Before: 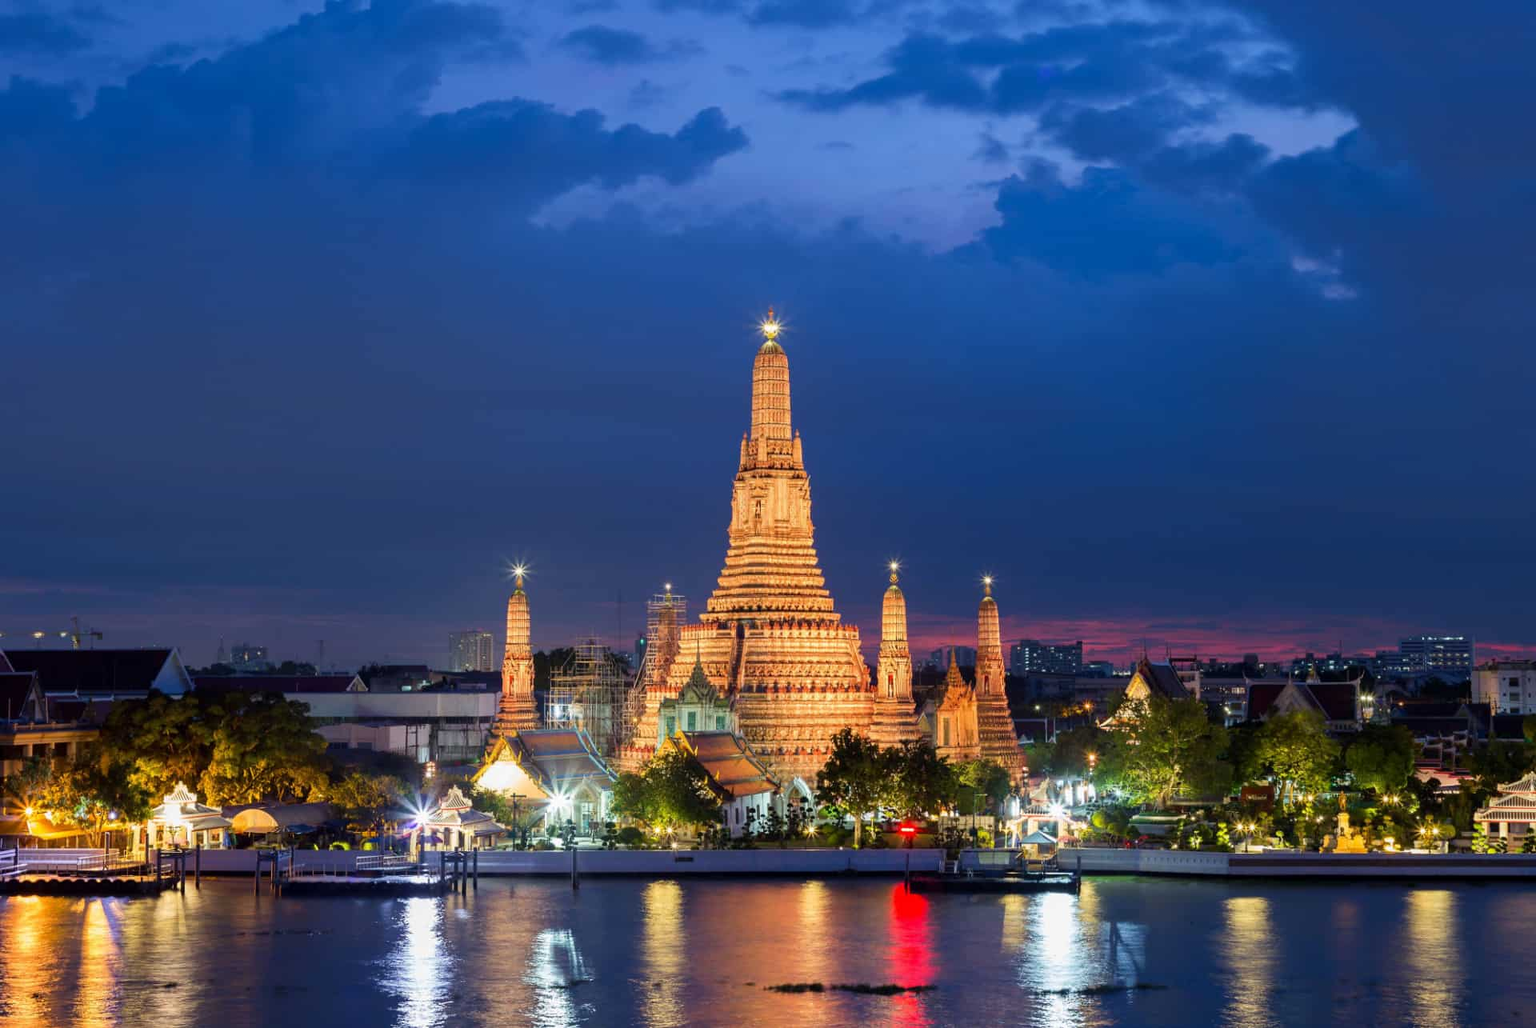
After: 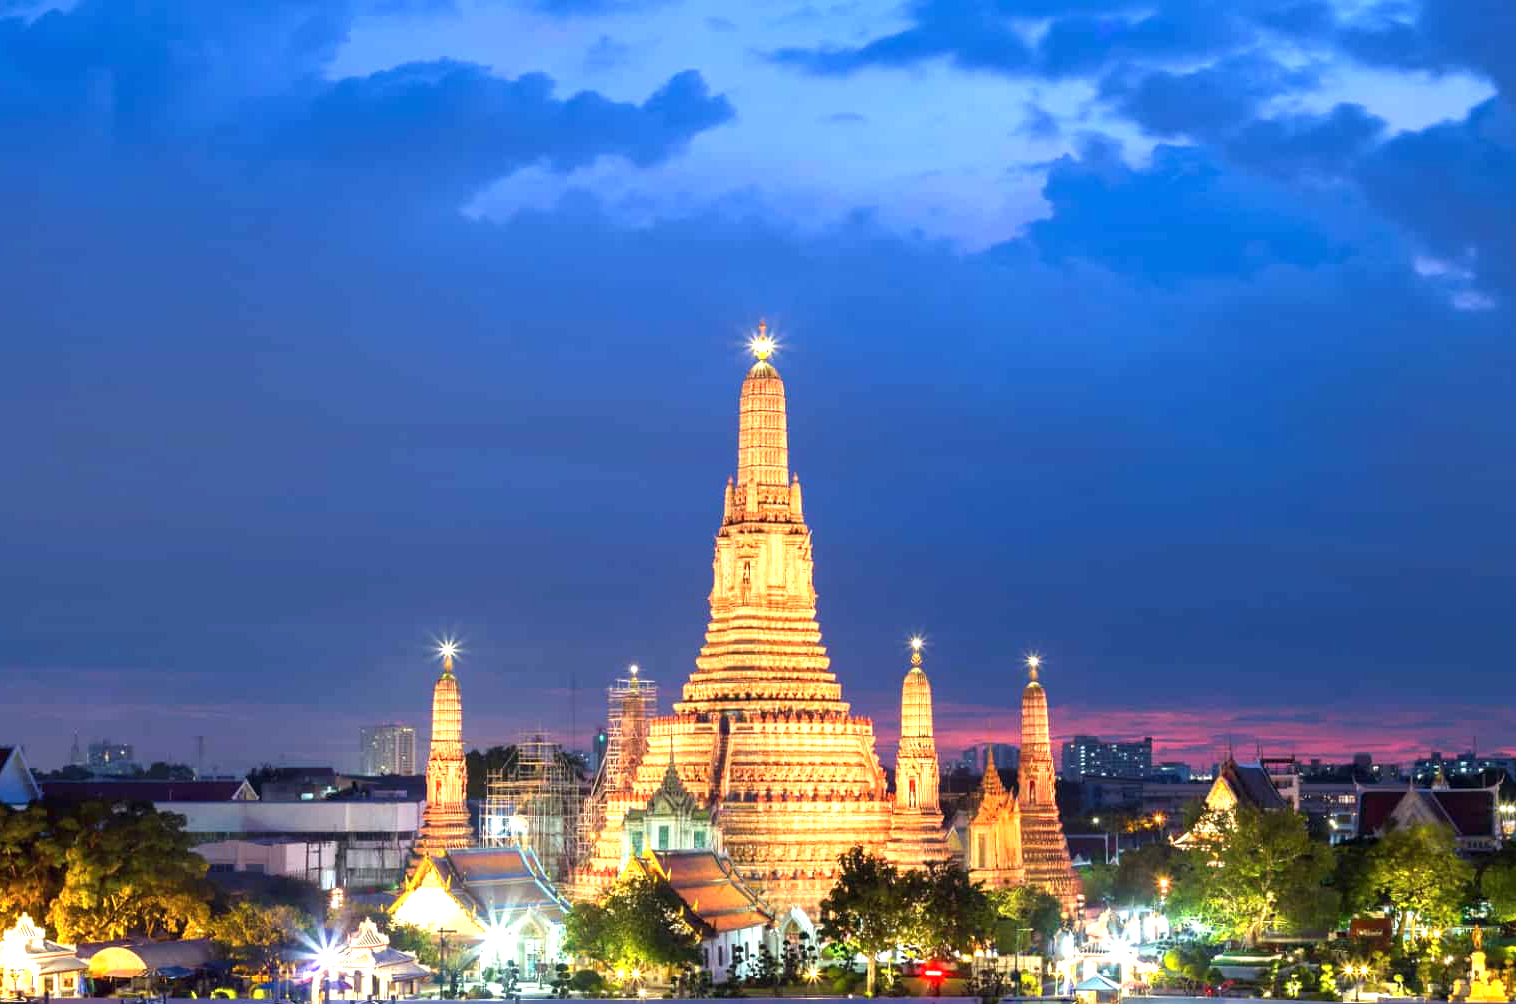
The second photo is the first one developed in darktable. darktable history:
exposure: black level correction 0, exposure 1.097 EV, compensate exposure bias true, compensate highlight preservation false
crop and rotate: left 10.484%, top 5.038%, right 10.506%, bottom 16.814%
